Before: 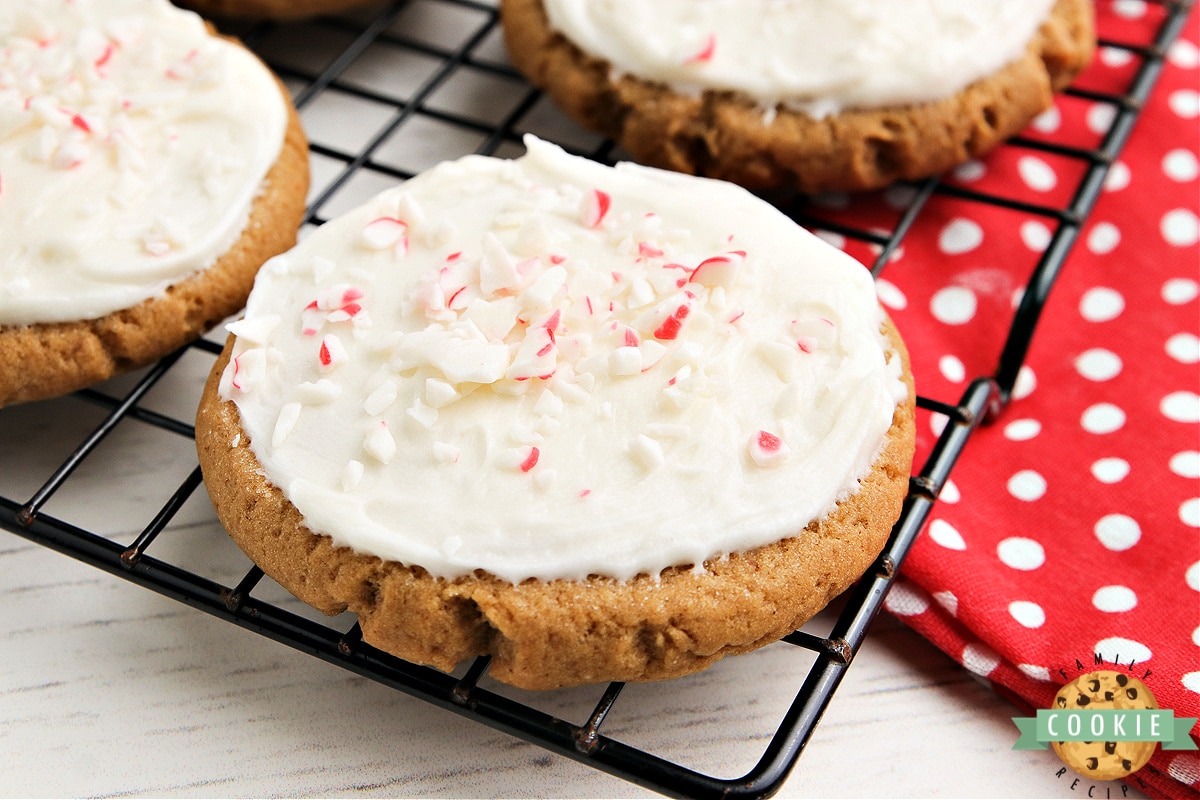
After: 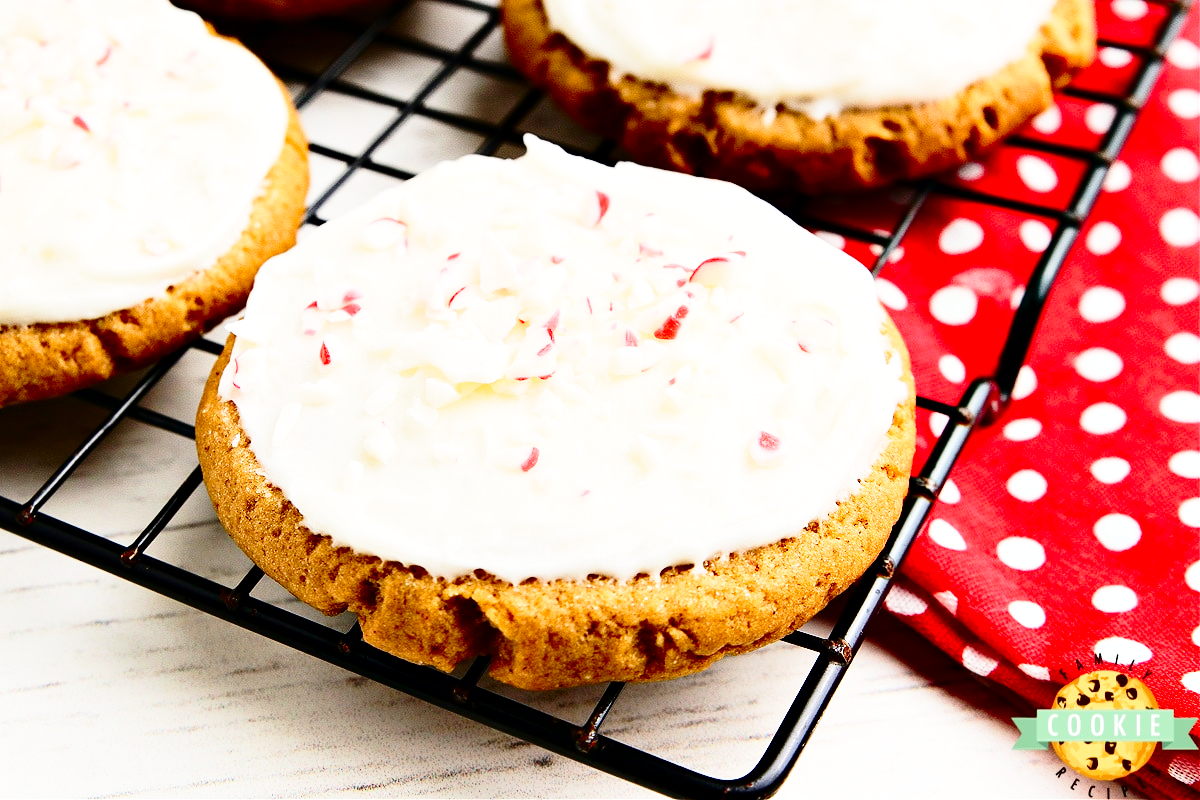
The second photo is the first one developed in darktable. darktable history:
contrast brightness saturation: contrast 0.22, brightness -0.19, saturation 0.24
base curve: curves: ch0 [(0, 0) (0.036, 0.037) (0.121, 0.228) (0.46, 0.76) (0.859, 0.983) (1, 1)], preserve colors none
